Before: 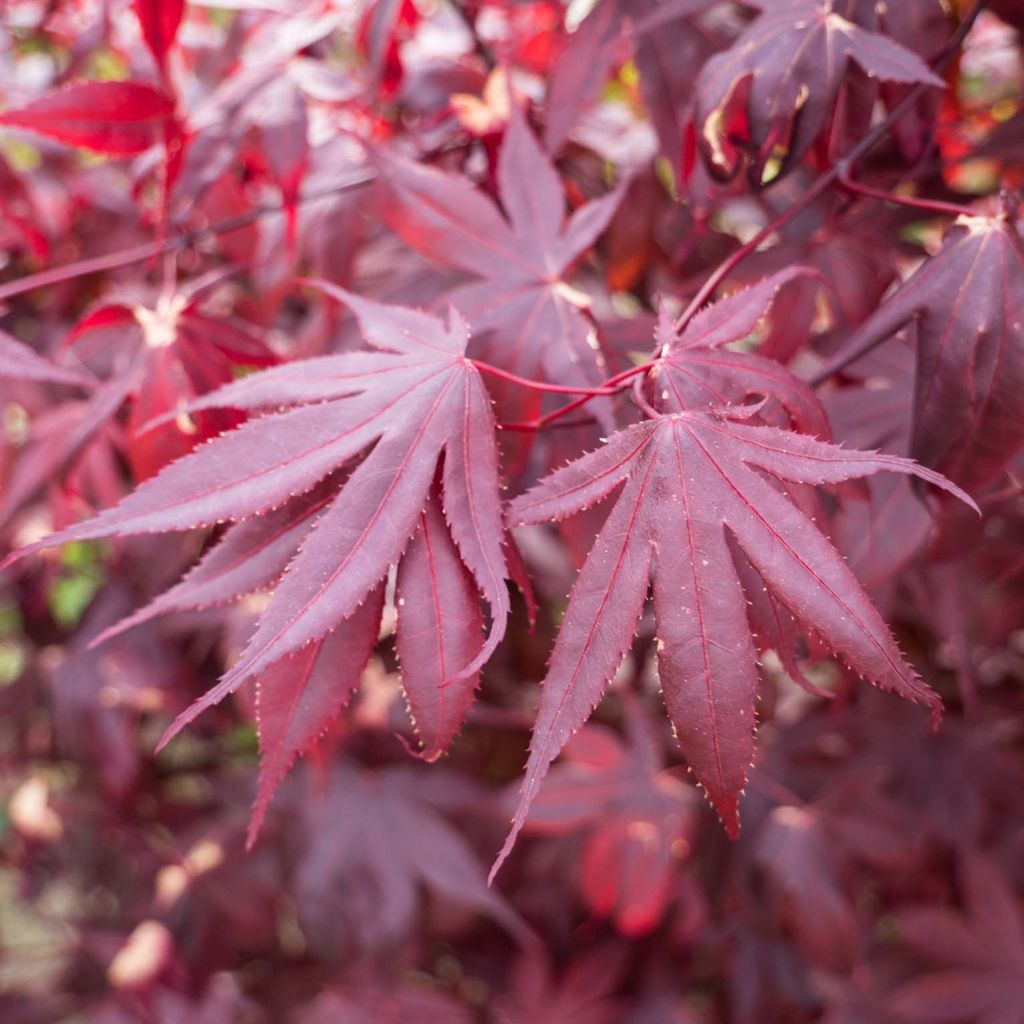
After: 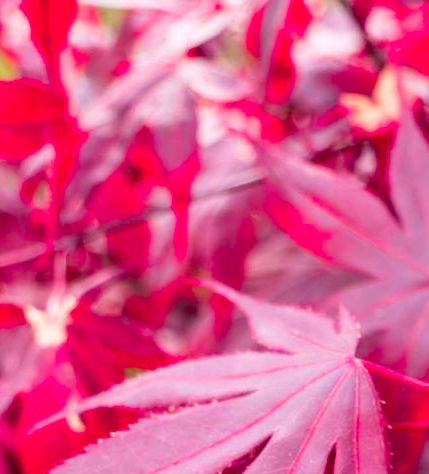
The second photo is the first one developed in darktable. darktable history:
color contrast: green-magenta contrast 1.73, blue-yellow contrast 1.15
crop and rotate: left 10.817%, top 0.062%, right 47.194%, bottom 53.626%
